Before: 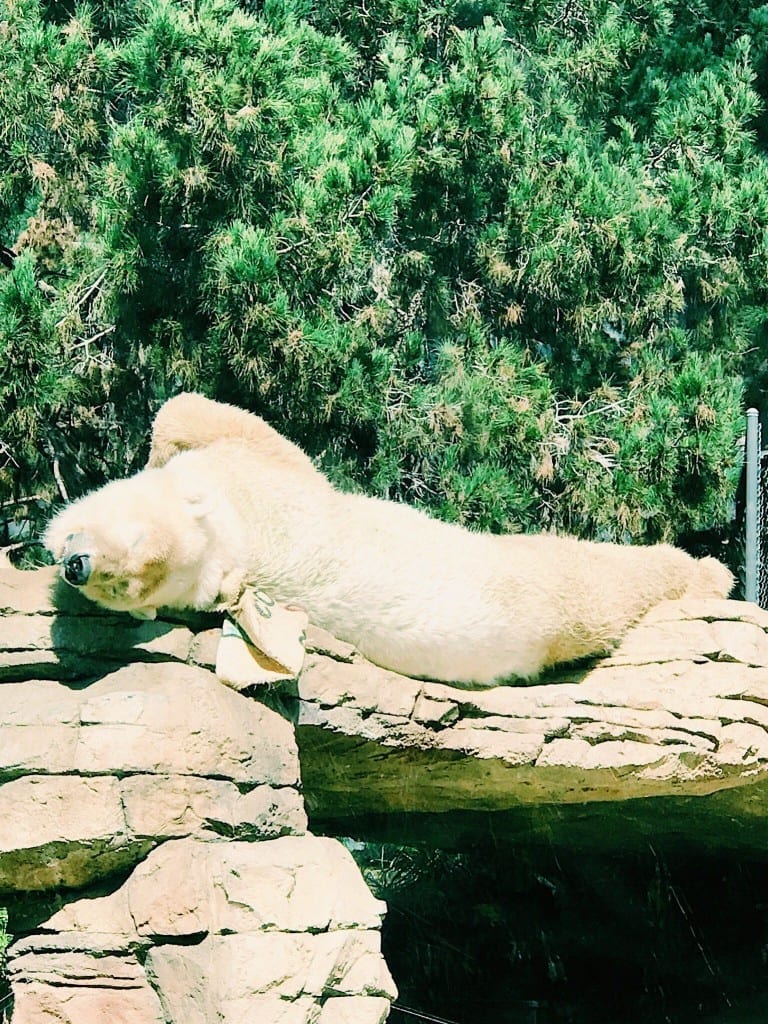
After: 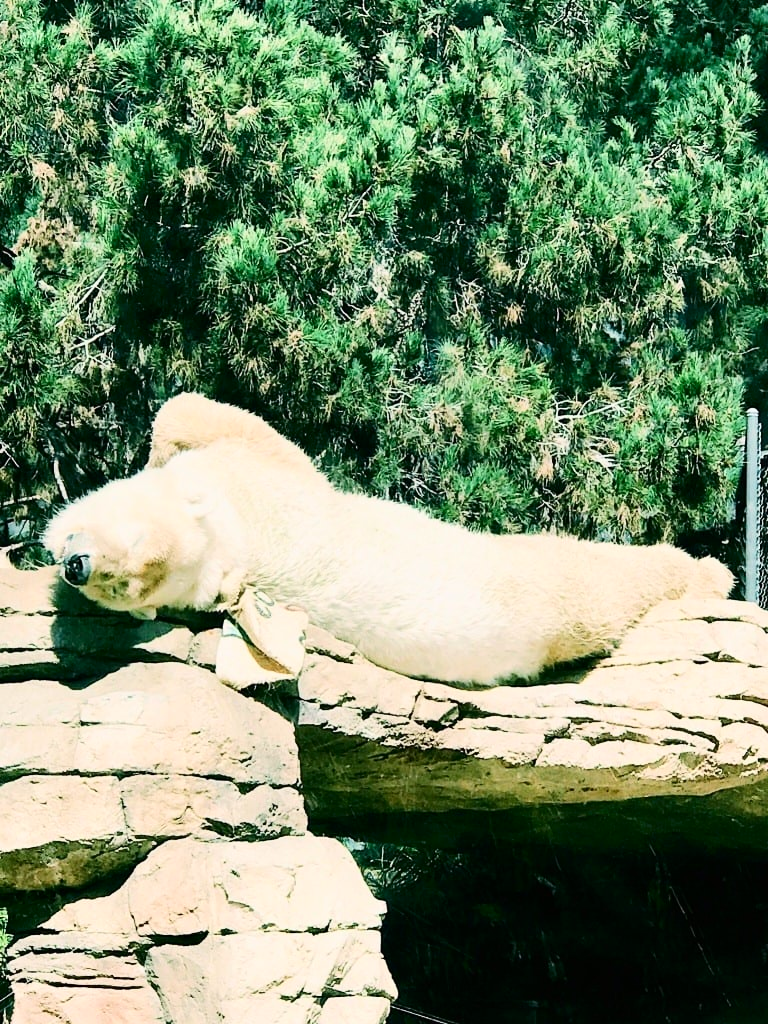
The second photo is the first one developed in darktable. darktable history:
contrast brightness saturation: contrast 0.221
